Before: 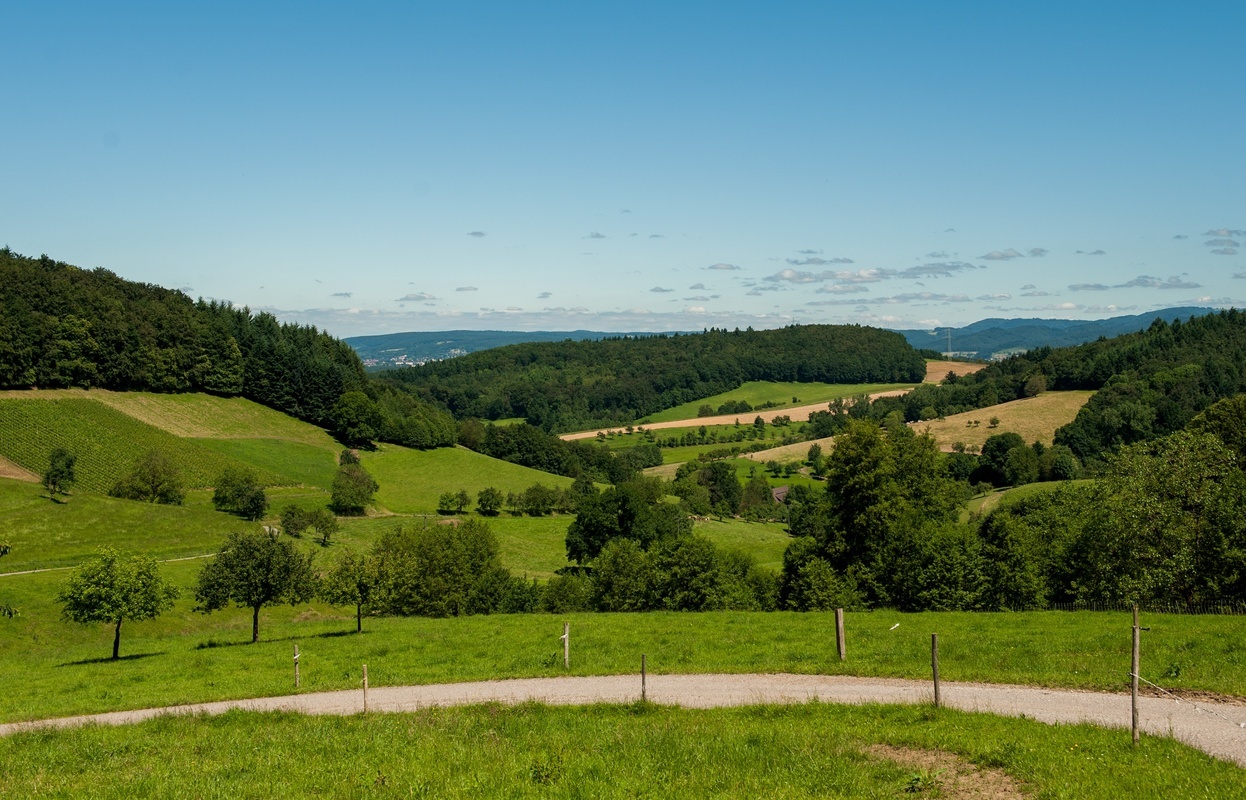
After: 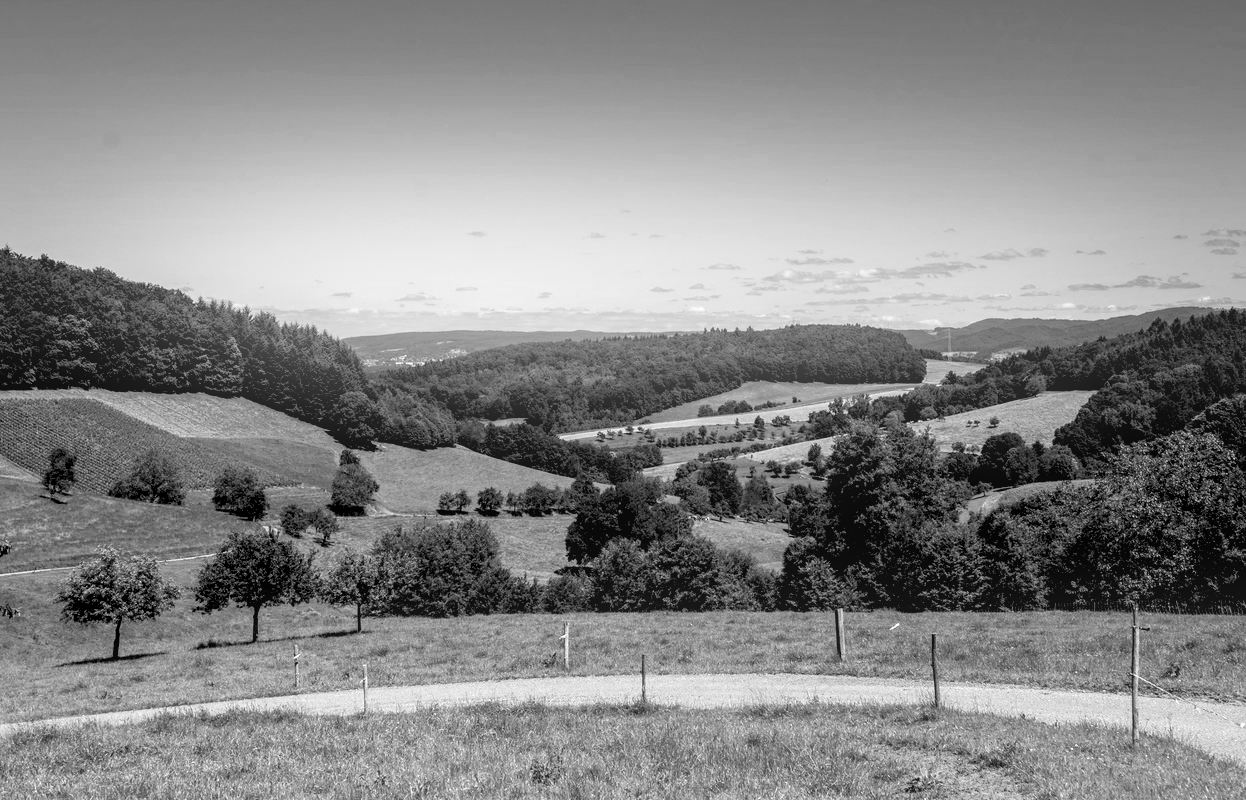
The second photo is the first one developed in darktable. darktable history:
color zones: curves: ch0 [(0.002, 0.593) (0.143, 0.417) (0.285, 0.541) (0.455, 0.289) (0.608, 0.327) (0.727, 0.283) (0.869, 0.571) (1, 0.603)]; ch1 [(0, 0) (0.143, 0) (0.286, 0) (0.429, 0) (0.571, 0) (0.714, 0) (0.857, 0)]
contrast brightness saturation: brightness 0.13
levels: levels [0.182, 0.542, 0.902]
local contrast: on, module defaults
bloom: on, module defaults
